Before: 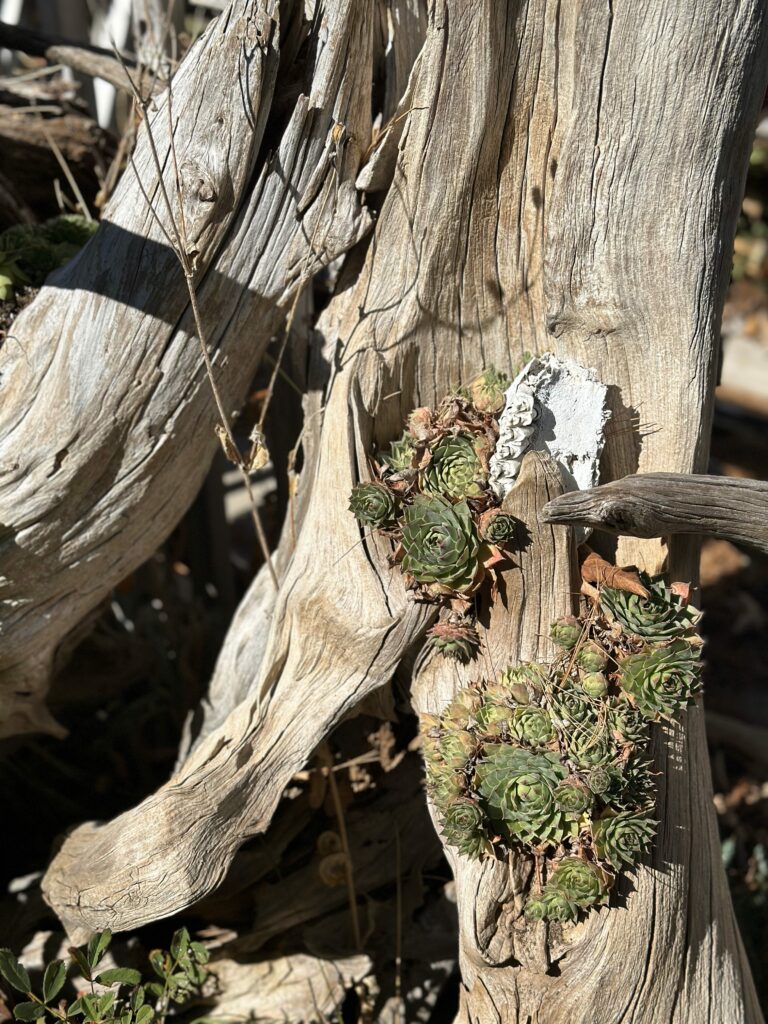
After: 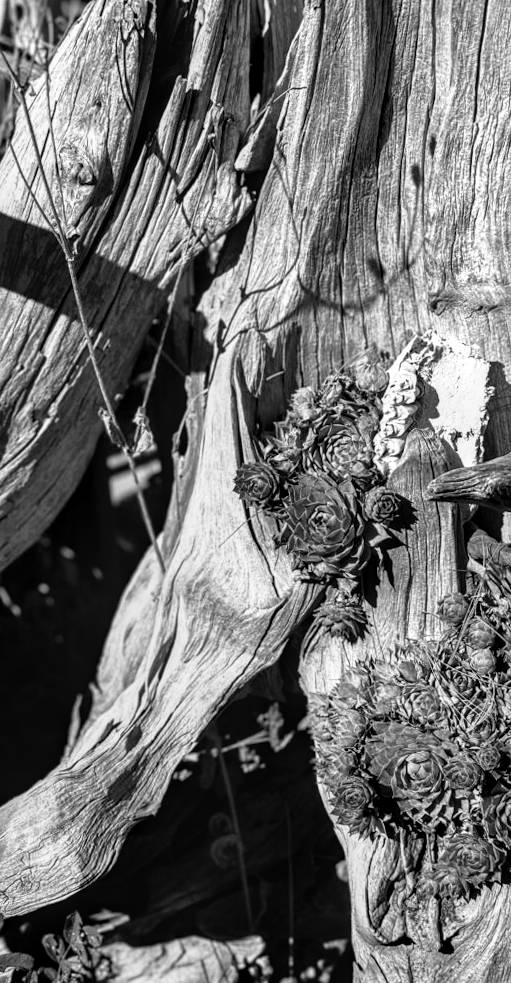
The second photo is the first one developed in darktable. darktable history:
rotate and perspective: rotation -1°, crop left 0.011, crop right 0.989, crop top 0.025, crop bottom 0.975
crop and rotate: left 15.055%, right 18.278%
color calibration: output gray [0.21, 0.42, 0.37, 0], gray › normalize channels true, illuminant same as pipeline (D50), adaptation XYZ, x 0.346, y 0.359, gamut compression 0
filmic rgb: black relative exposure -9.08 EV, white relative exposure 2.3 EV, hardness 7.49
local contrast: highlights 25%, detail 130%
